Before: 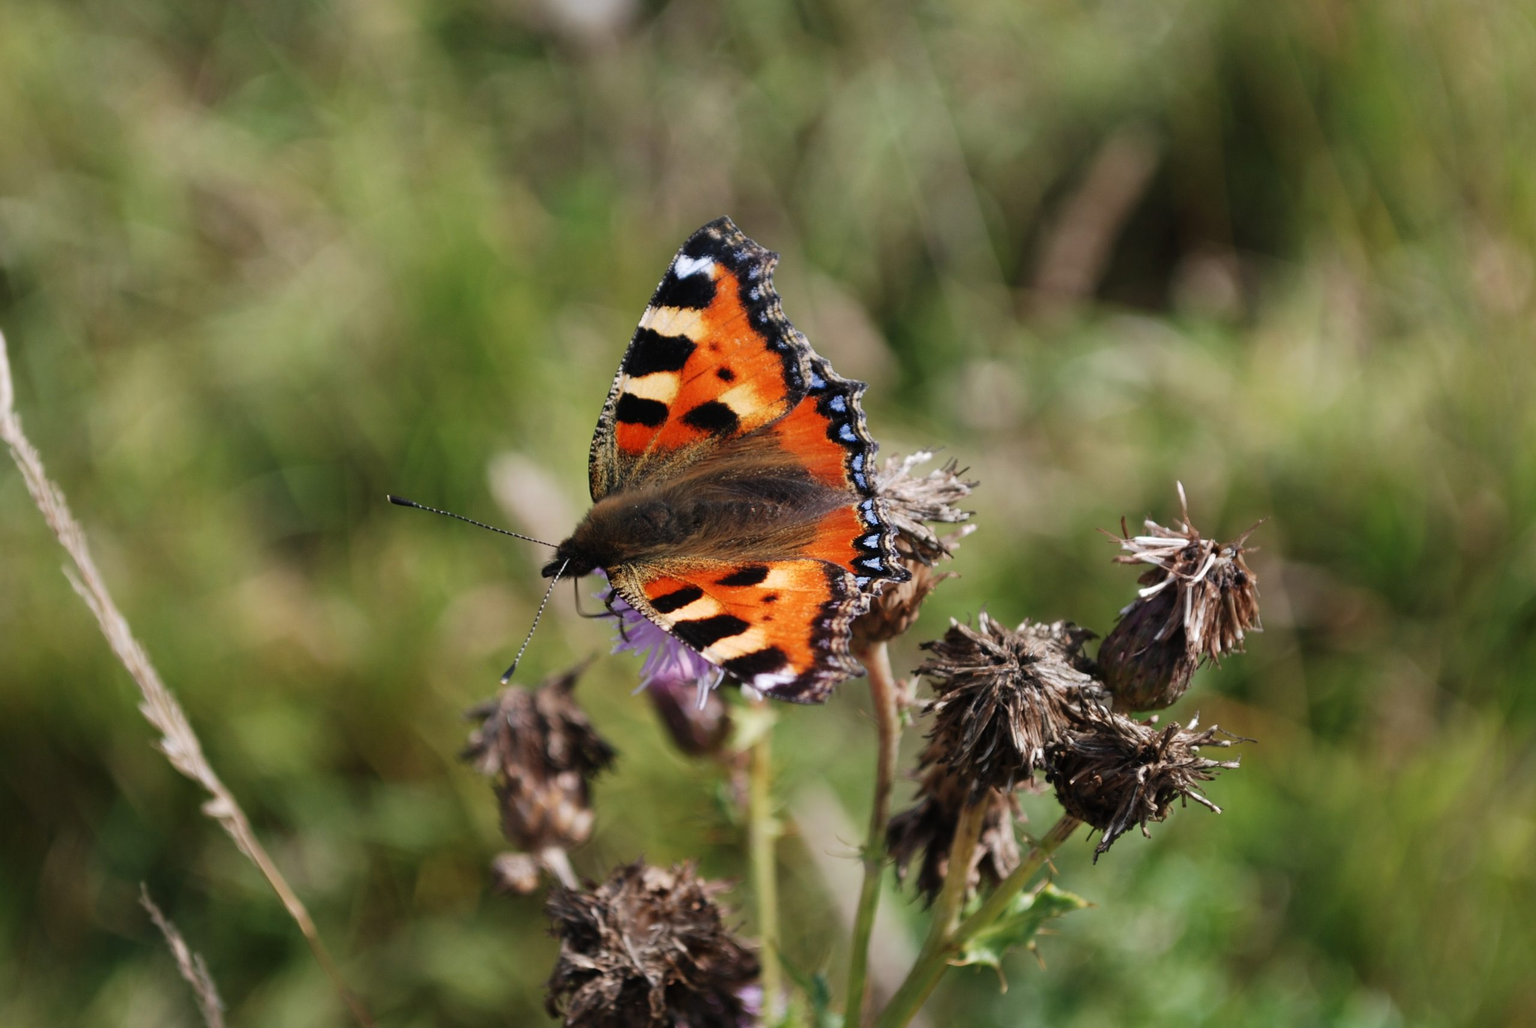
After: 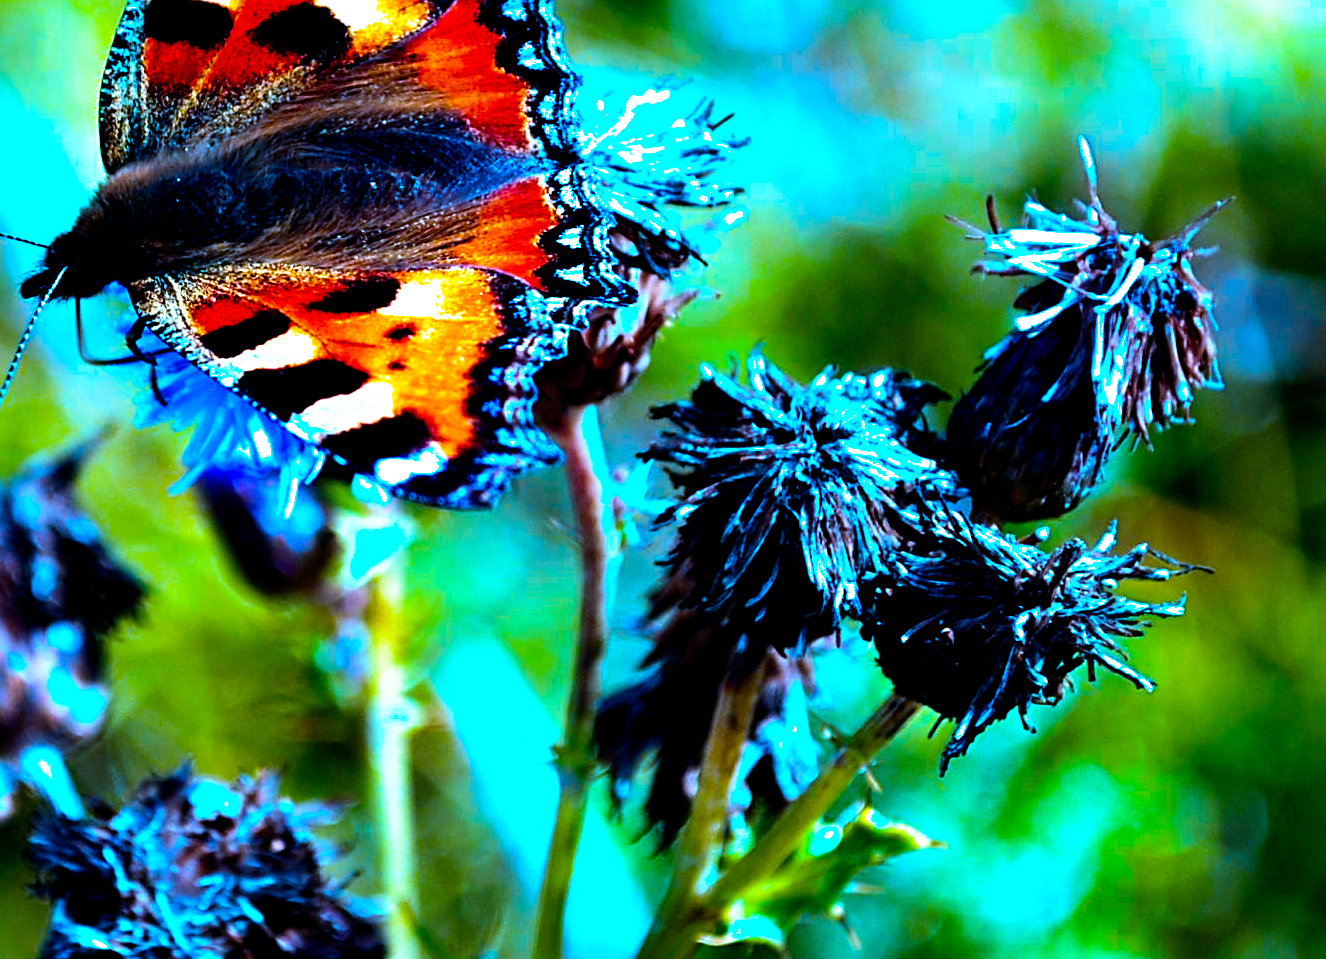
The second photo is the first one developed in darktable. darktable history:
filmic rgb: black relative exposure -5.5 EV, white relative exposure 2.5 EV, threshold 3 EV, target black luminance 0%, hardness 4.51, latitude 67.35%, contrast 1.453, shadows ↔ highlights balance -3.52%, preserve chrominance no, color science v4 (2020), contrast in shadows soft, enable highlight reconstruction true
crop: left 34.479%, top 38.822%, right 13.718%, bottom 5.172%
contrast brightness saturation: saturation -0.05
sharpen: radius 2.531, amount 0.628
color balance rgb: linear chroma grading › highlights 100%, linear chroma grading › global chroma 23.41%, perceptual saturation grading › global saturation 35.38%, hue shift -10.68°, perceptual brilliance grading › highlights 47.25%, perceptual brilliance grading › mid-tones 22.2%, perceptual brilliance grading › shadows -5.93%
white balance: red 0.766, blue 1.537
